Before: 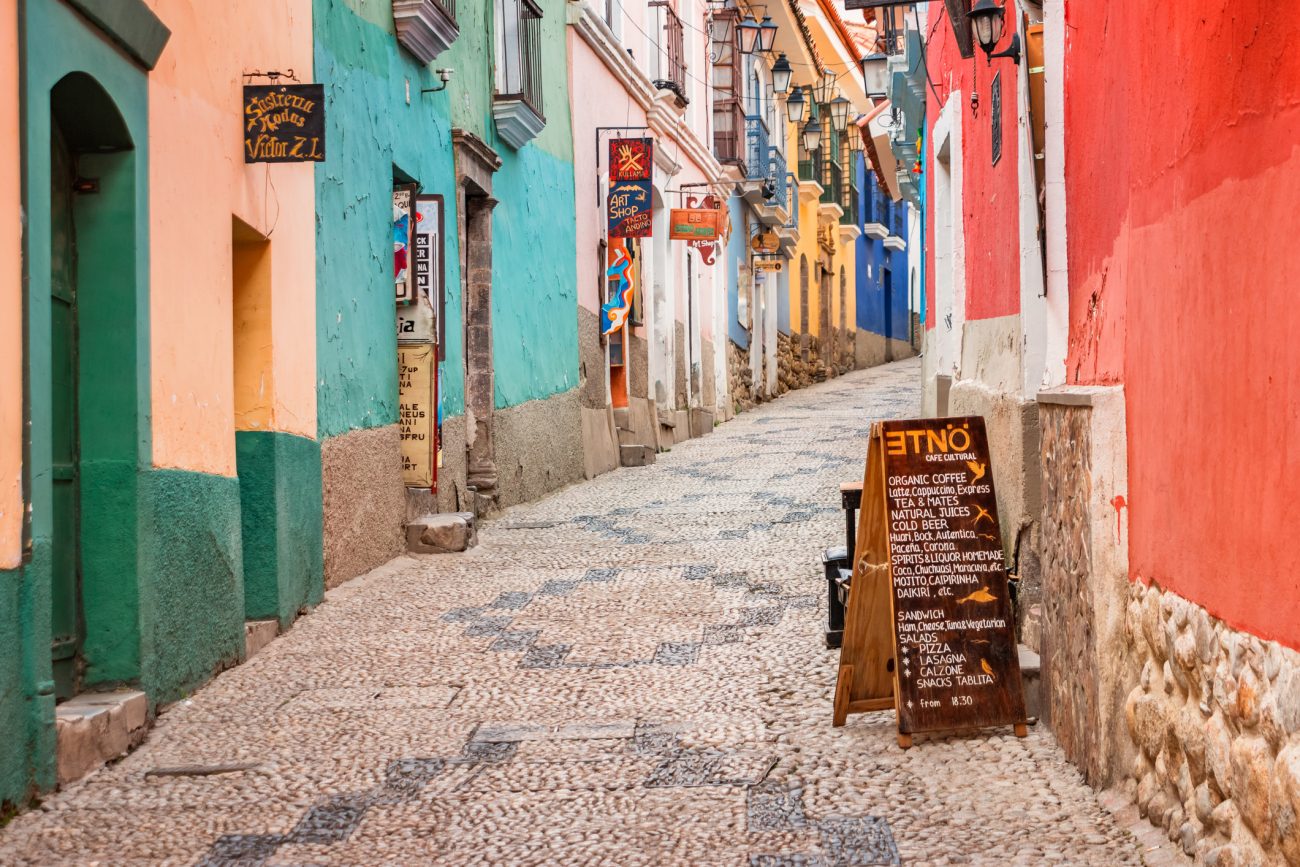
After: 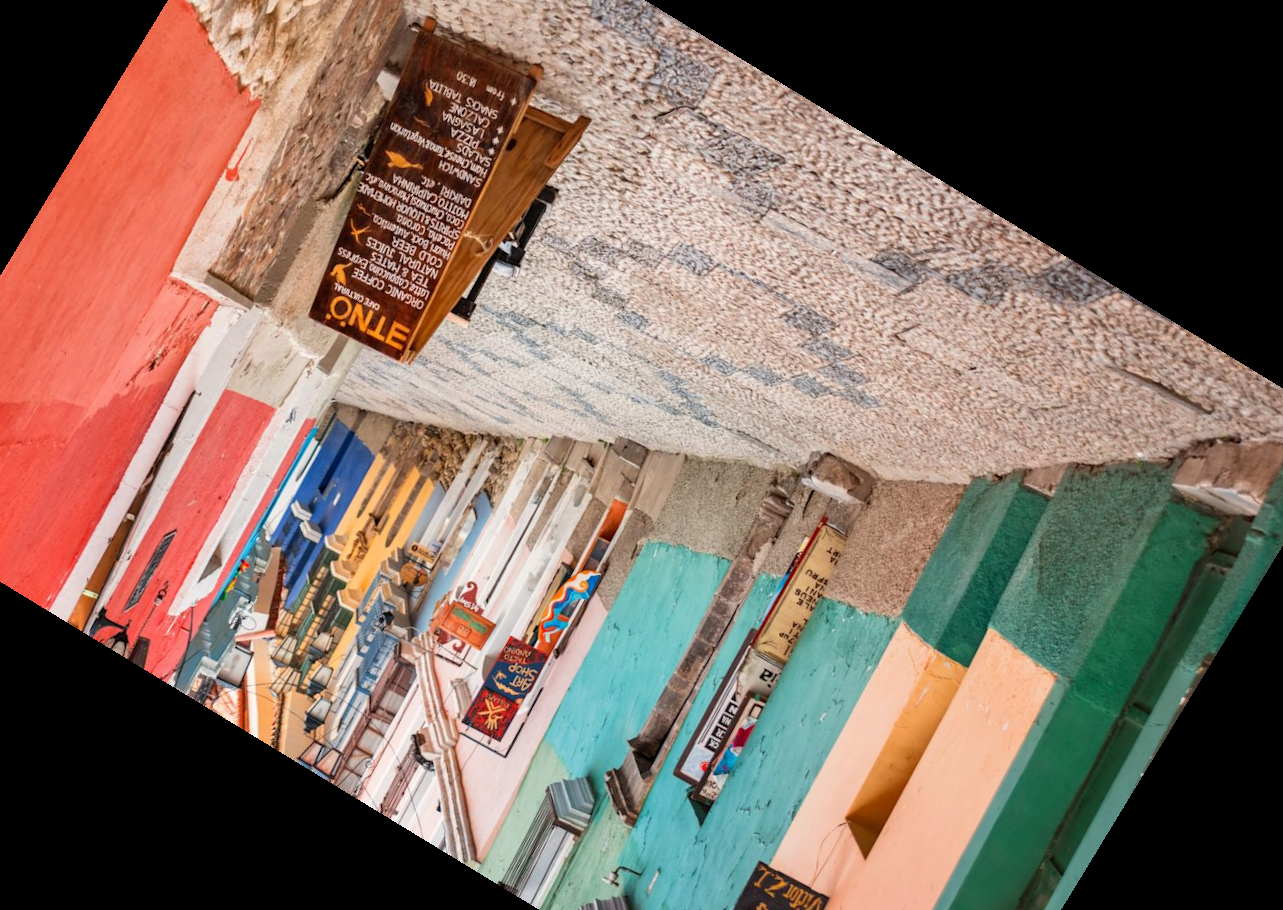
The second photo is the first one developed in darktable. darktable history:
rotate and perspective: rotation -2.12°, lens shift (vertical) 0.009, lens shift (horizontal) -0.008, automatic cropping original format, crop left 0.036, crop right 0.964, crop top 0.05, crop bottom 0.959
crop and rotate: angle 148.68°, left 9.111%, top 15.603%, right 4.588%, bottom 17.041%
